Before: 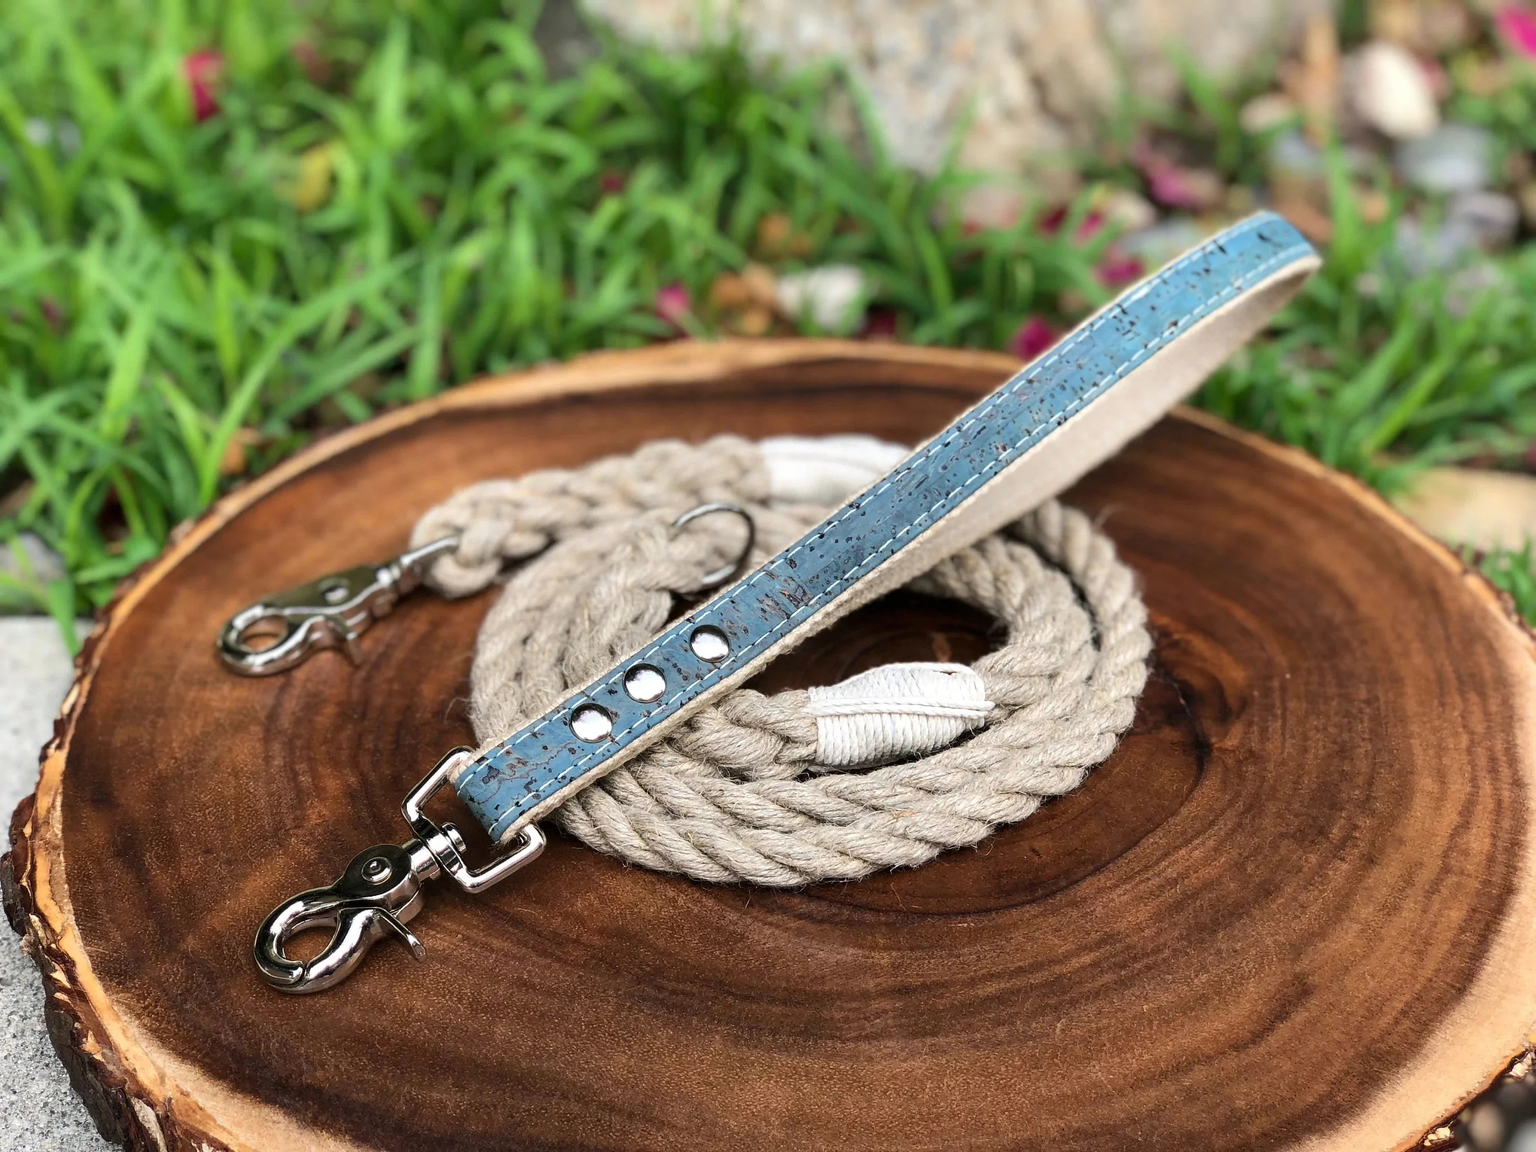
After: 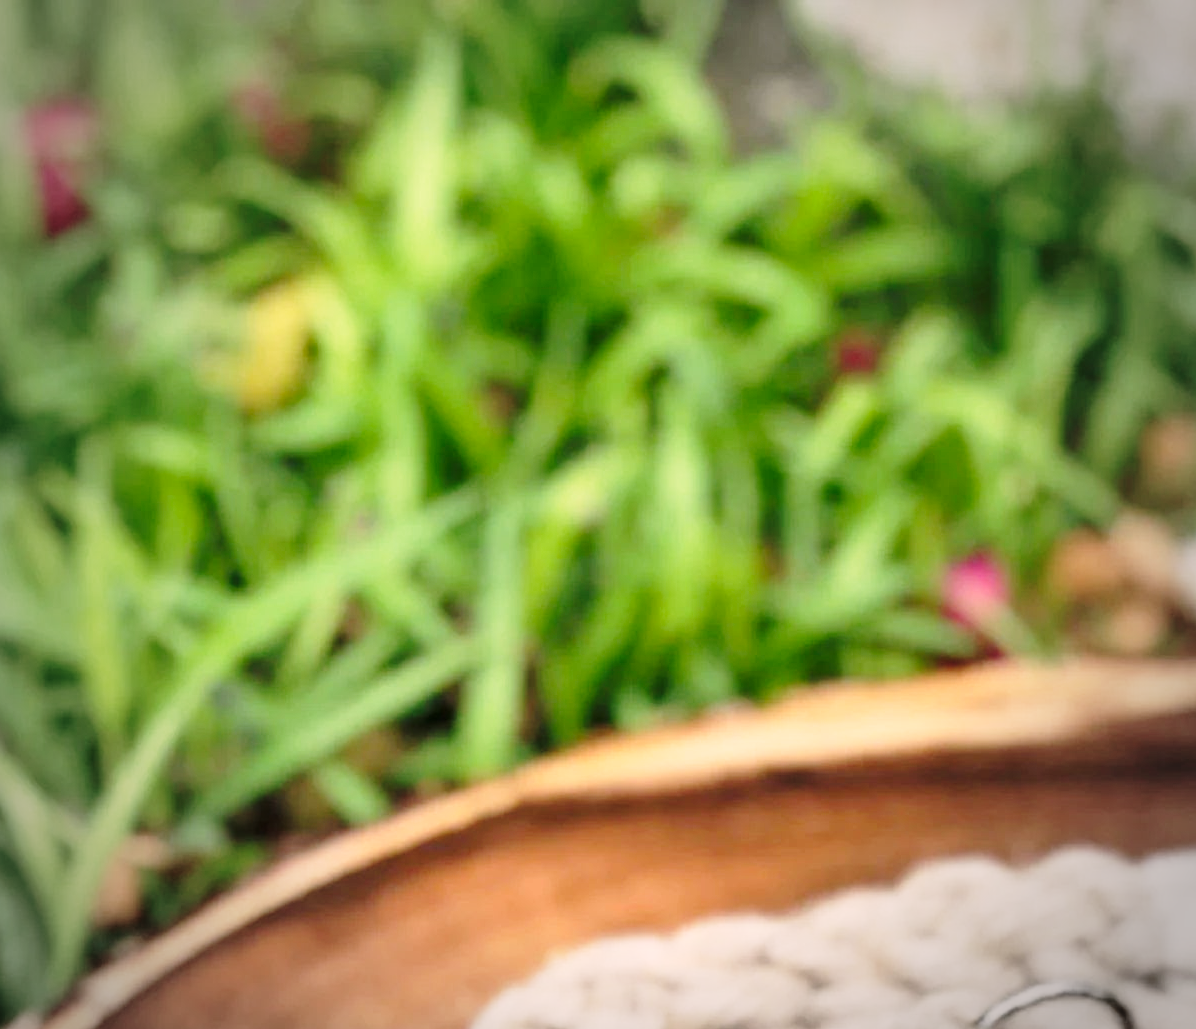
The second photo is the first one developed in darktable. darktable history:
crop and rotate: left 11.301%, top 0.065%, right 48.823%, bottom 54.179%
base curve: curves: ch0 [(0, 0) (0.028, 0.03) (0.121, 0.232) (0.46, 0.748) (0.859, 0.968) (1, 1)], preserve colors none
vignetting: fall-off start 67.31%, width/height ratio 1.013
color correction: highlights a* 5.72, highlights b* 4.86
